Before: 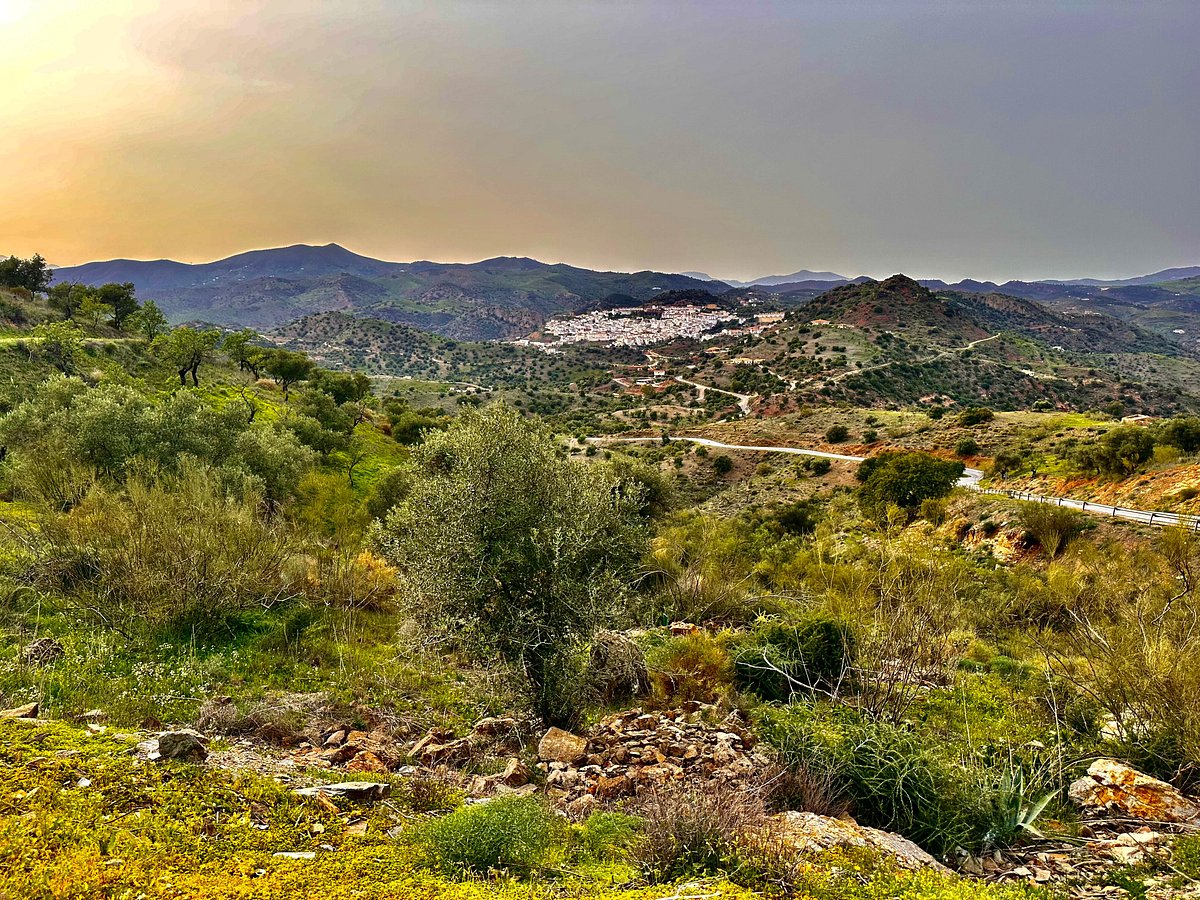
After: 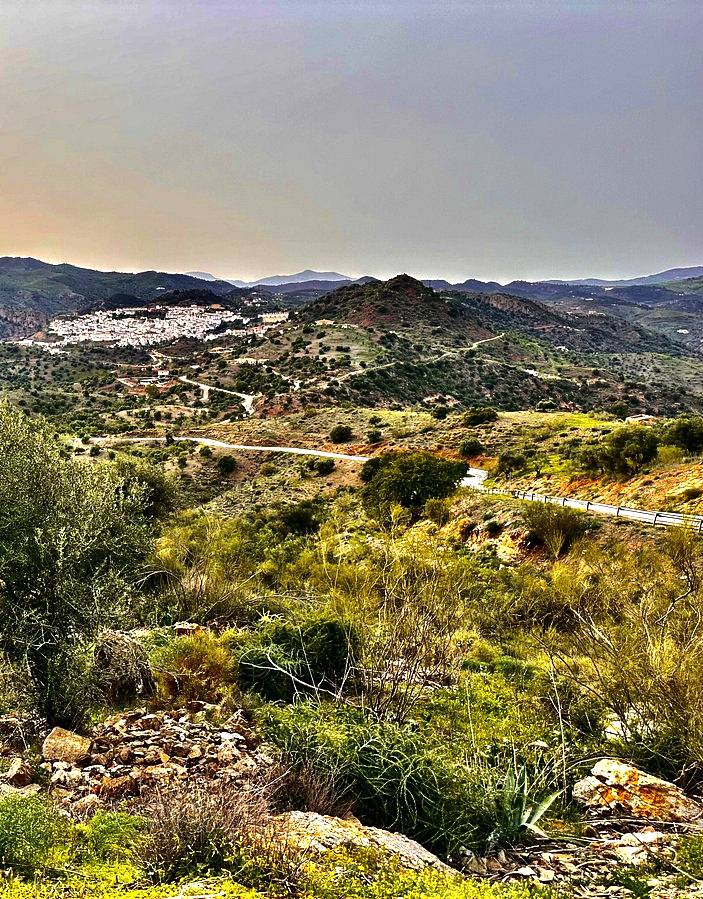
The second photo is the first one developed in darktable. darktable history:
shadows and highlights: shadows 52.34, highlights -28.23, soften with gaussian
crop: left 41.402%
tone equalizer: -8 EV -0.75 EV, -7 EV -0.7 EV, -6 EV -0.6 EV, -5 EV -0.4 EV, -3 EV 0.4 EV, -2 EV 0.6 EV, -1 EV 0.7 EV, +0 EV 0.75 EV, edges refinement/feathering 500, mask exposure compensation -1.57 EV, preserve details no
